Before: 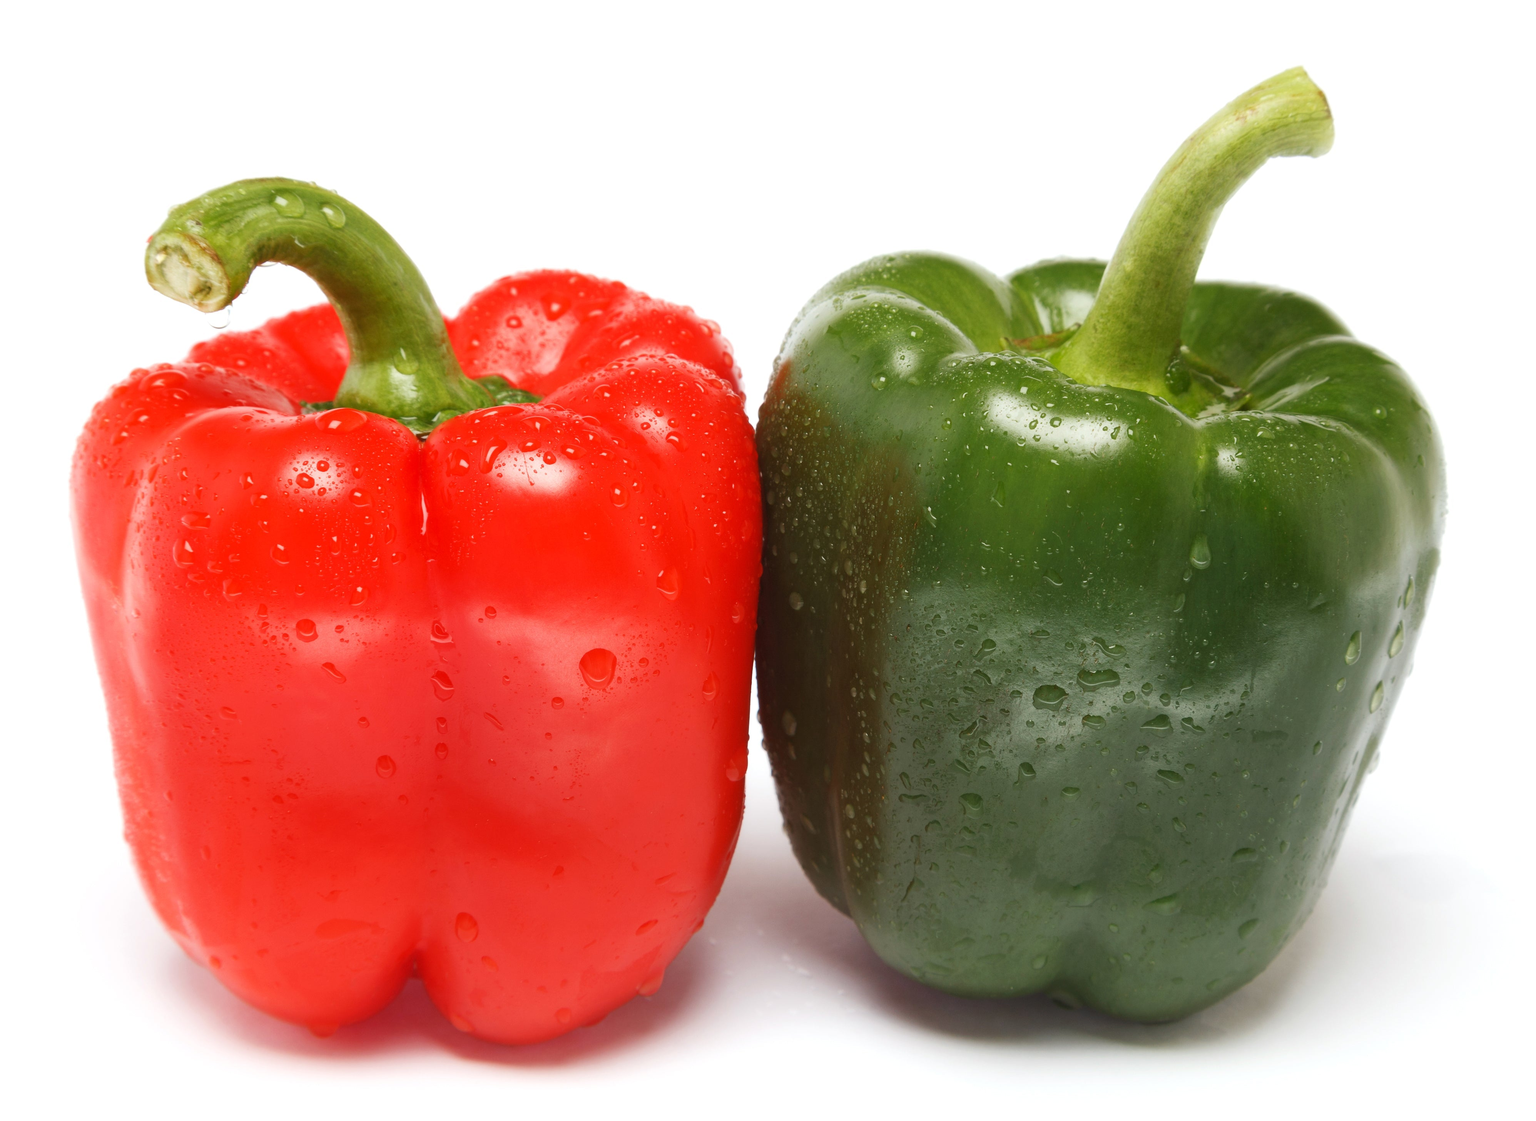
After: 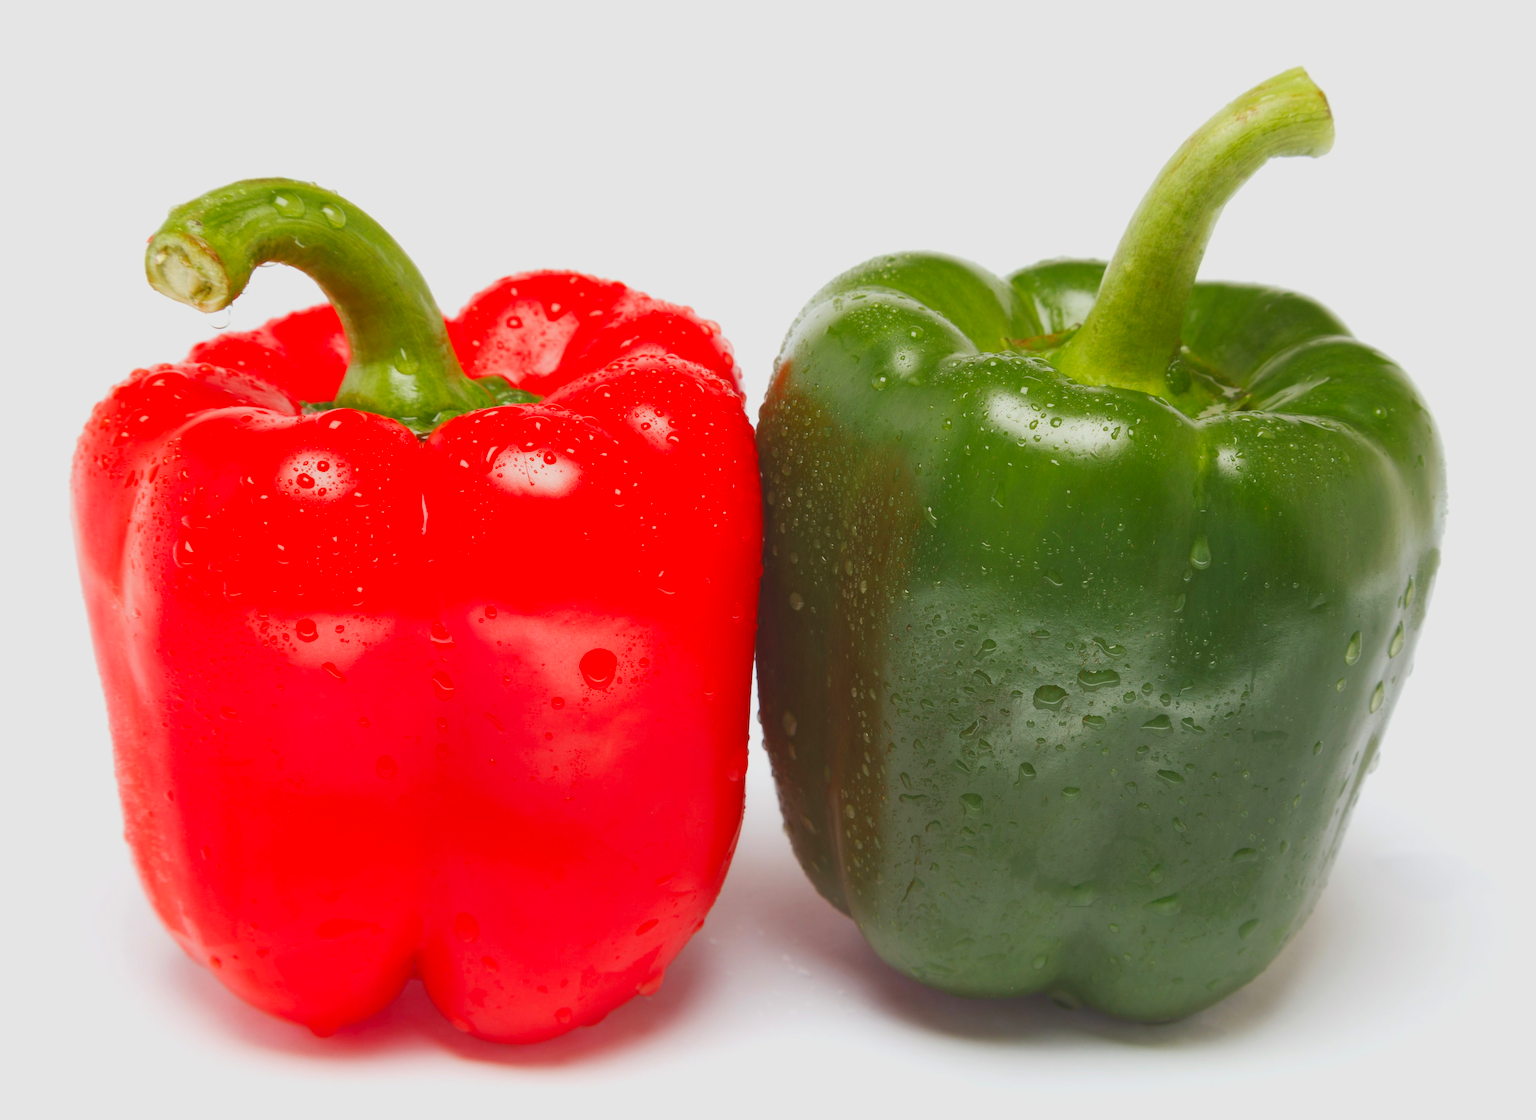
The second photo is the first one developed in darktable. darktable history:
contrast brightness saturation: contrast -0.178, saturation 0.189
